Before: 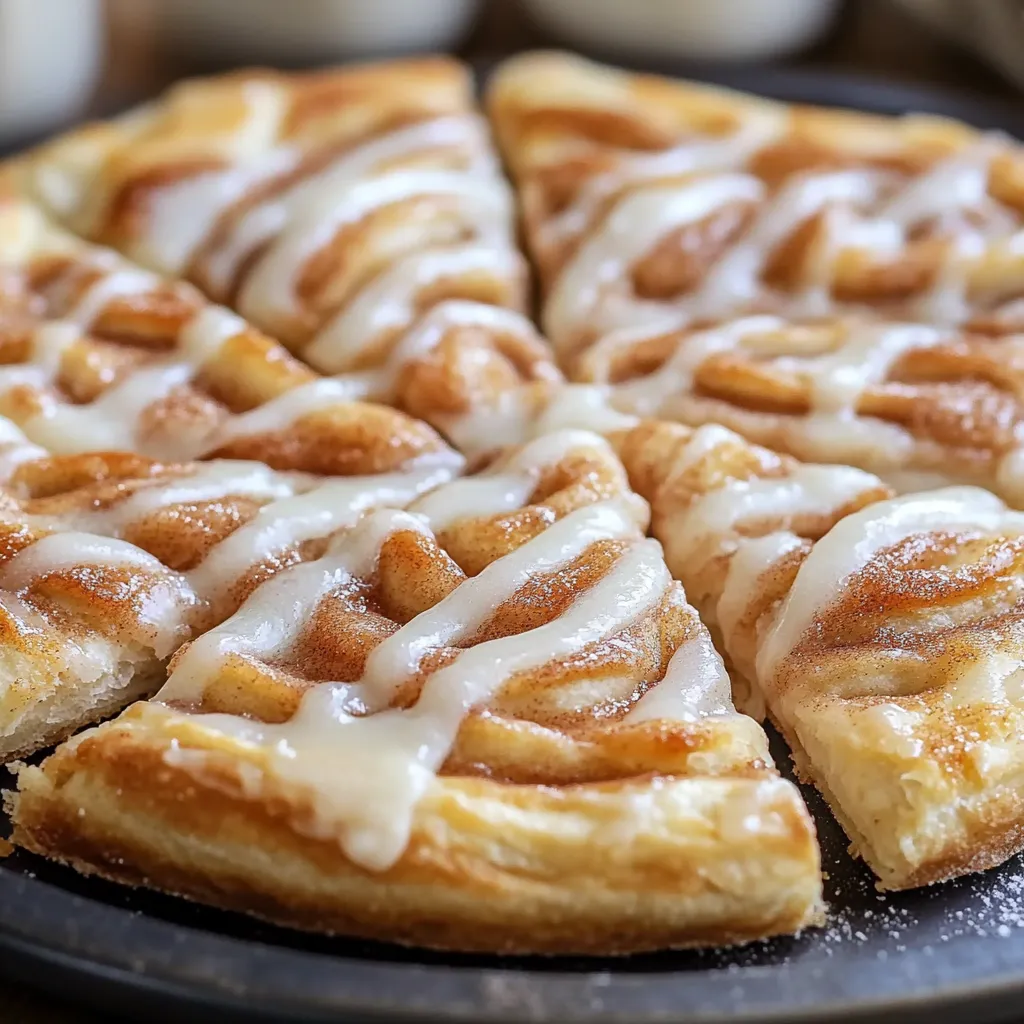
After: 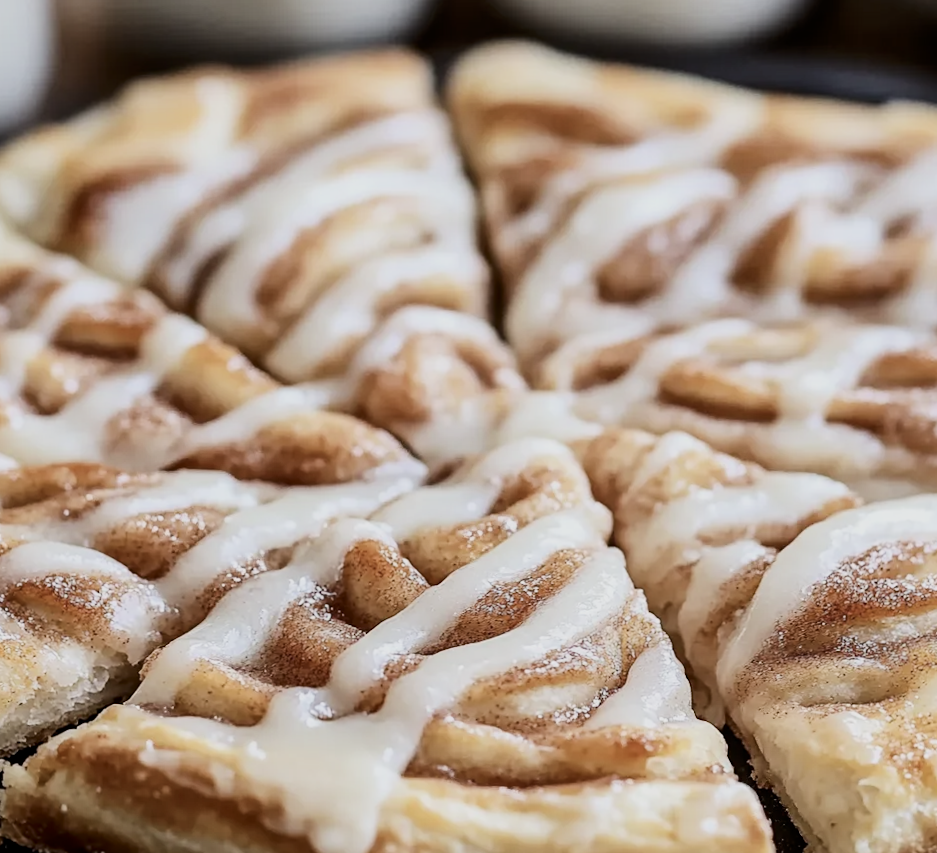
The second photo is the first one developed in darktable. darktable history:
filmic rgb: black relative exposure -7.65 EV, white relative exposure 4.56 EV, hardness 3.61
rotate and perspective: rotation 0.074°, lens shift (vertical) 0.096, lens shift (horizontal) -0.041, crop left 0.043, crop right 0.952, crop top 0.024, crop bottom 0.979
contrast brightness saturation: contrast 0.25, saturation -0.31
crop and rotate: angle 0.2°, left 0.275%, right 3.127%, bottom 14.18%
